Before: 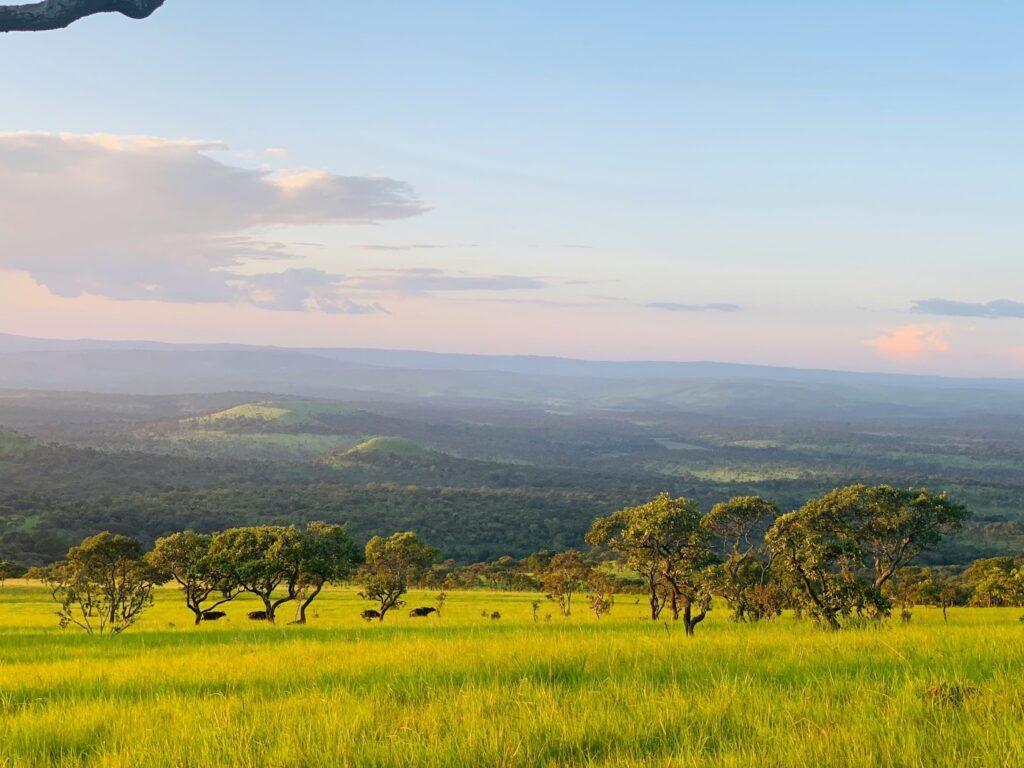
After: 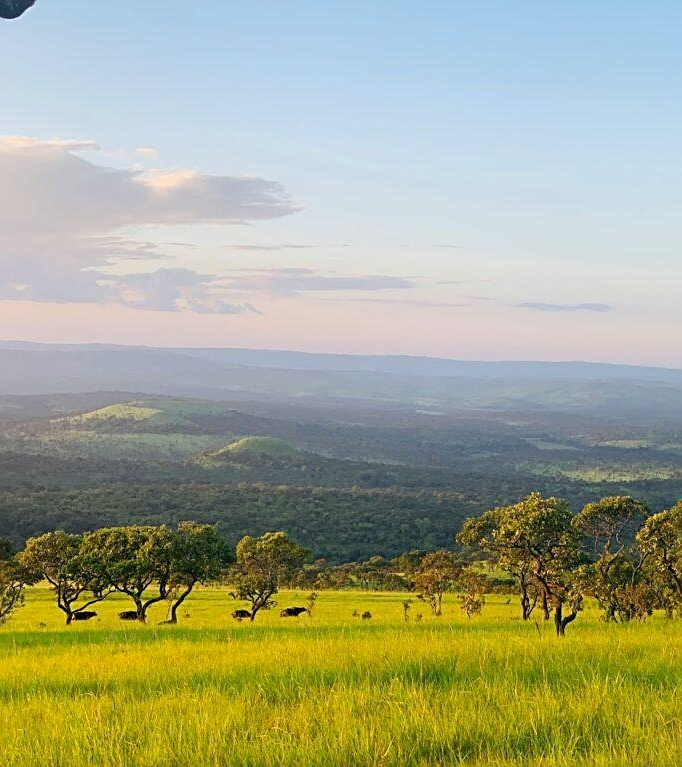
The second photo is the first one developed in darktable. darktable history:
tone curve: curves: ch0 [(0, 0) (0.003, 0.003) (0.011, 0.011) (0.025, 0.025) (0.044, 0.044) (0.069, 0.068) (0.1, 0.098) (0.136, 0.134) (0.177, 0.175) (0.224, 0.221) (0.277, 0.273) (0.335, 0.331) (0.399, 0.394) (0.468, 0.462) (0.543, 0.543) (0.623, 0.623) (0.709, 0.709) (0.801, 0.801) (0.898, 0.898) (1, 1)], preserve colors none
crop and rotate: left 12.648%, right 20.685%
sharpen: on, module defaults
